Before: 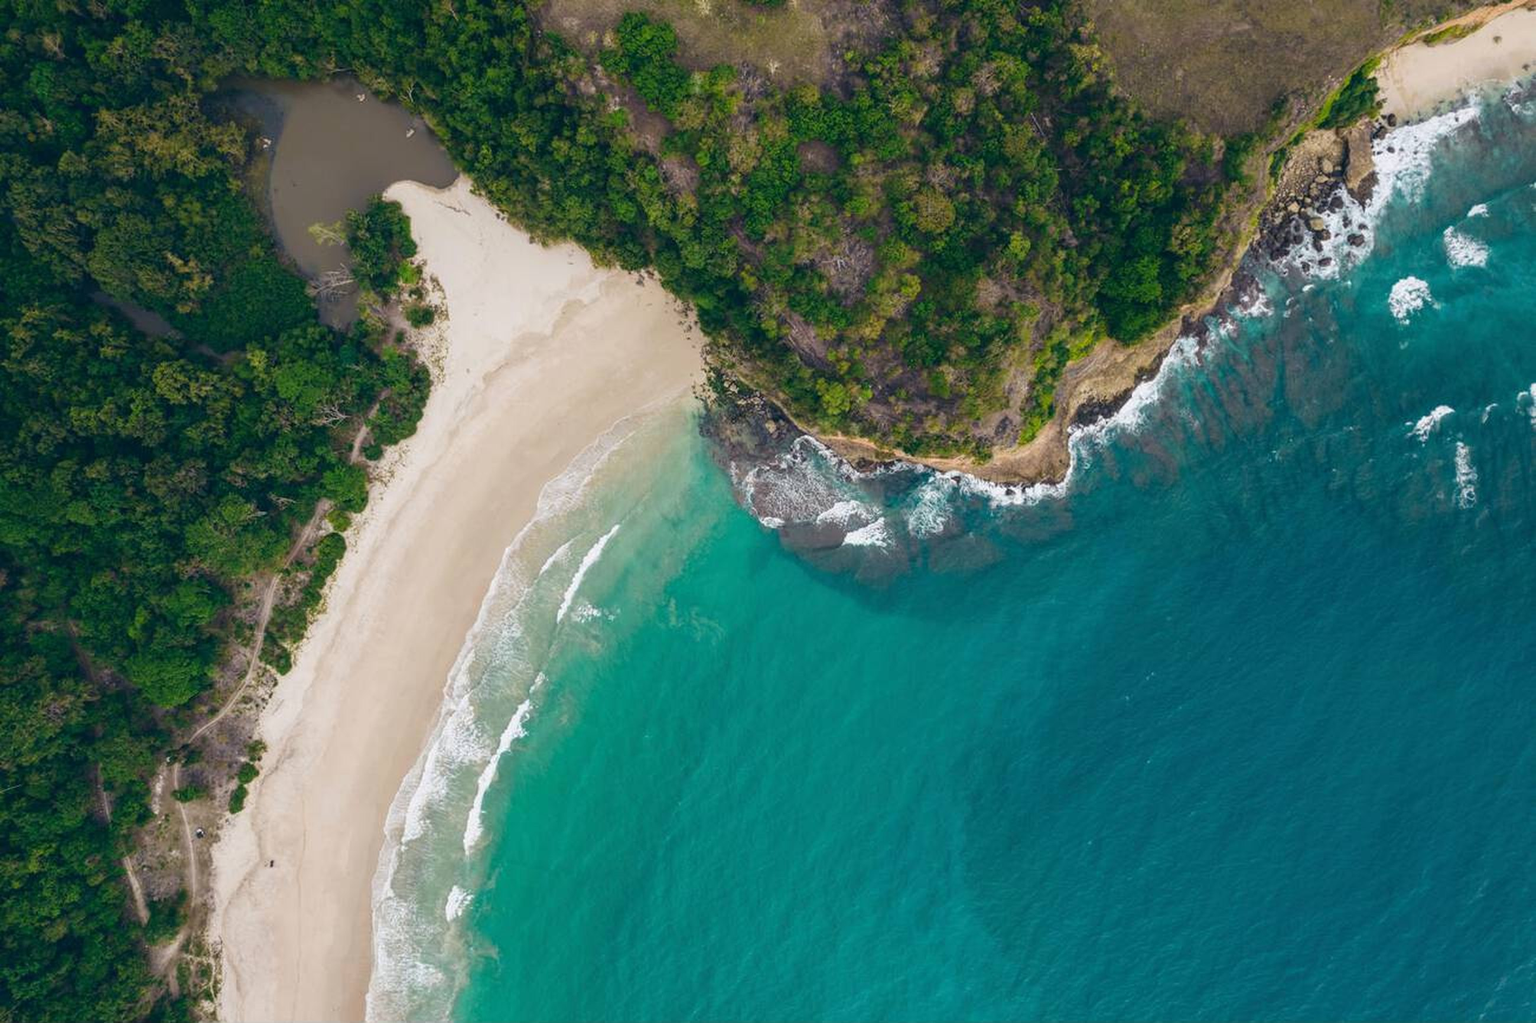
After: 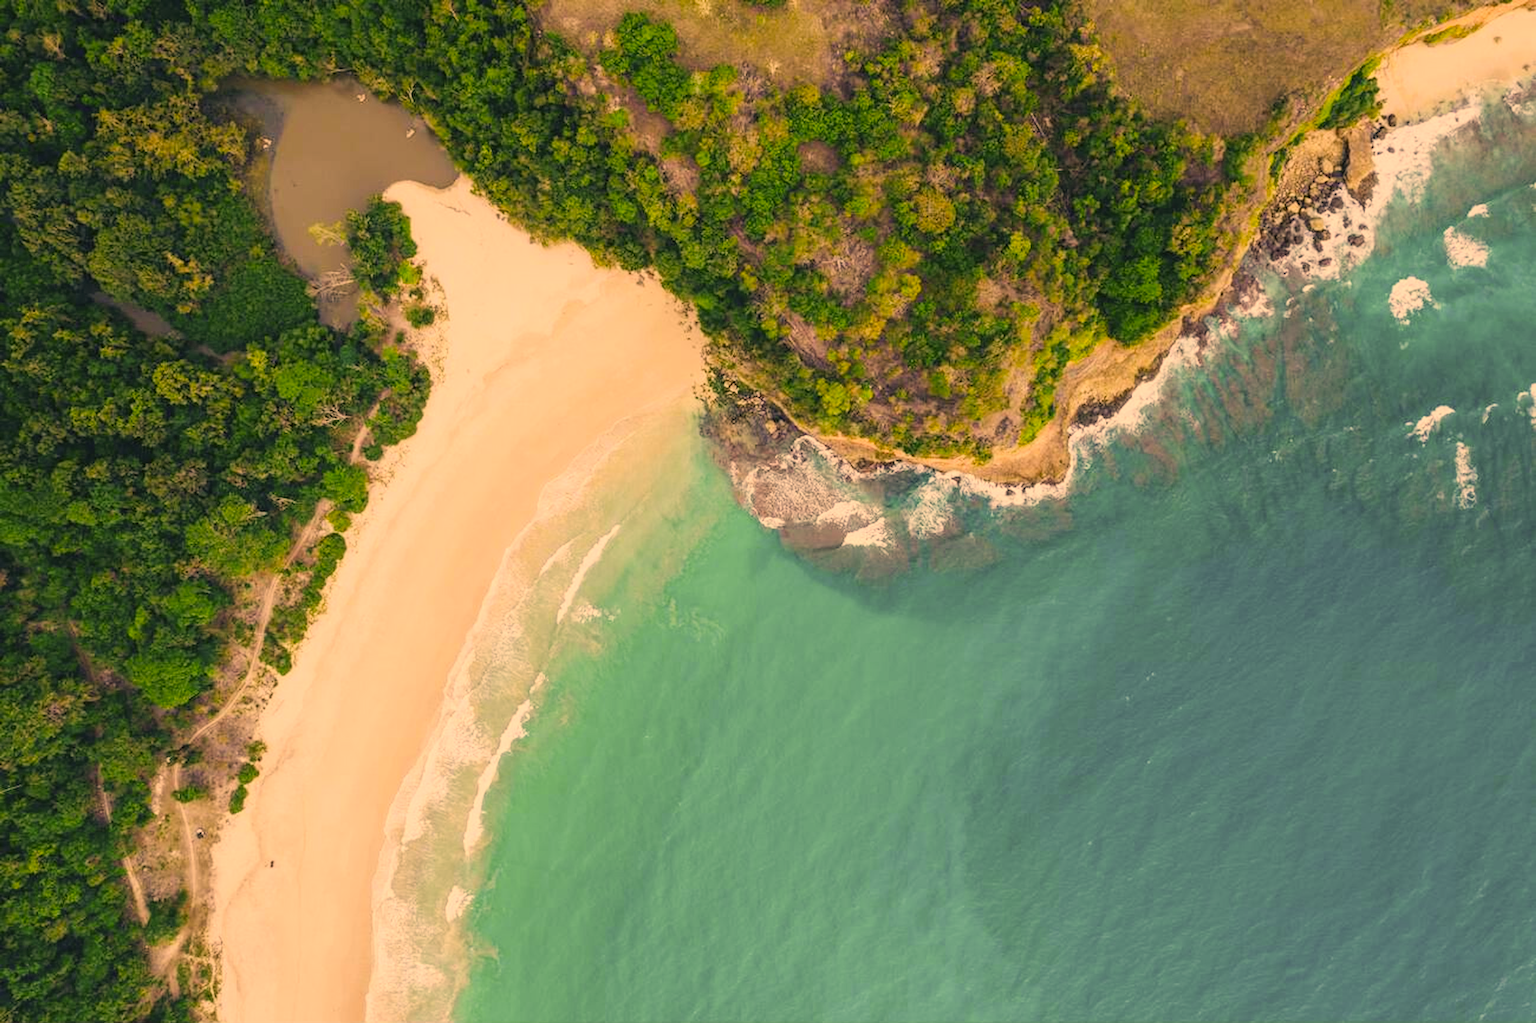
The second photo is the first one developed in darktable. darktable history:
exposure: exposure 0.935 EV, compensate highlight preservation false
filmic rgb: black relative exposure -7.65 EV, white relative exposure 4.56 EV, hardness 3.61
color correction: highlights a* 17.94, highlights b* 35.39, shadows a* 1.48, shadows b* 6.42, saturation 1.01
